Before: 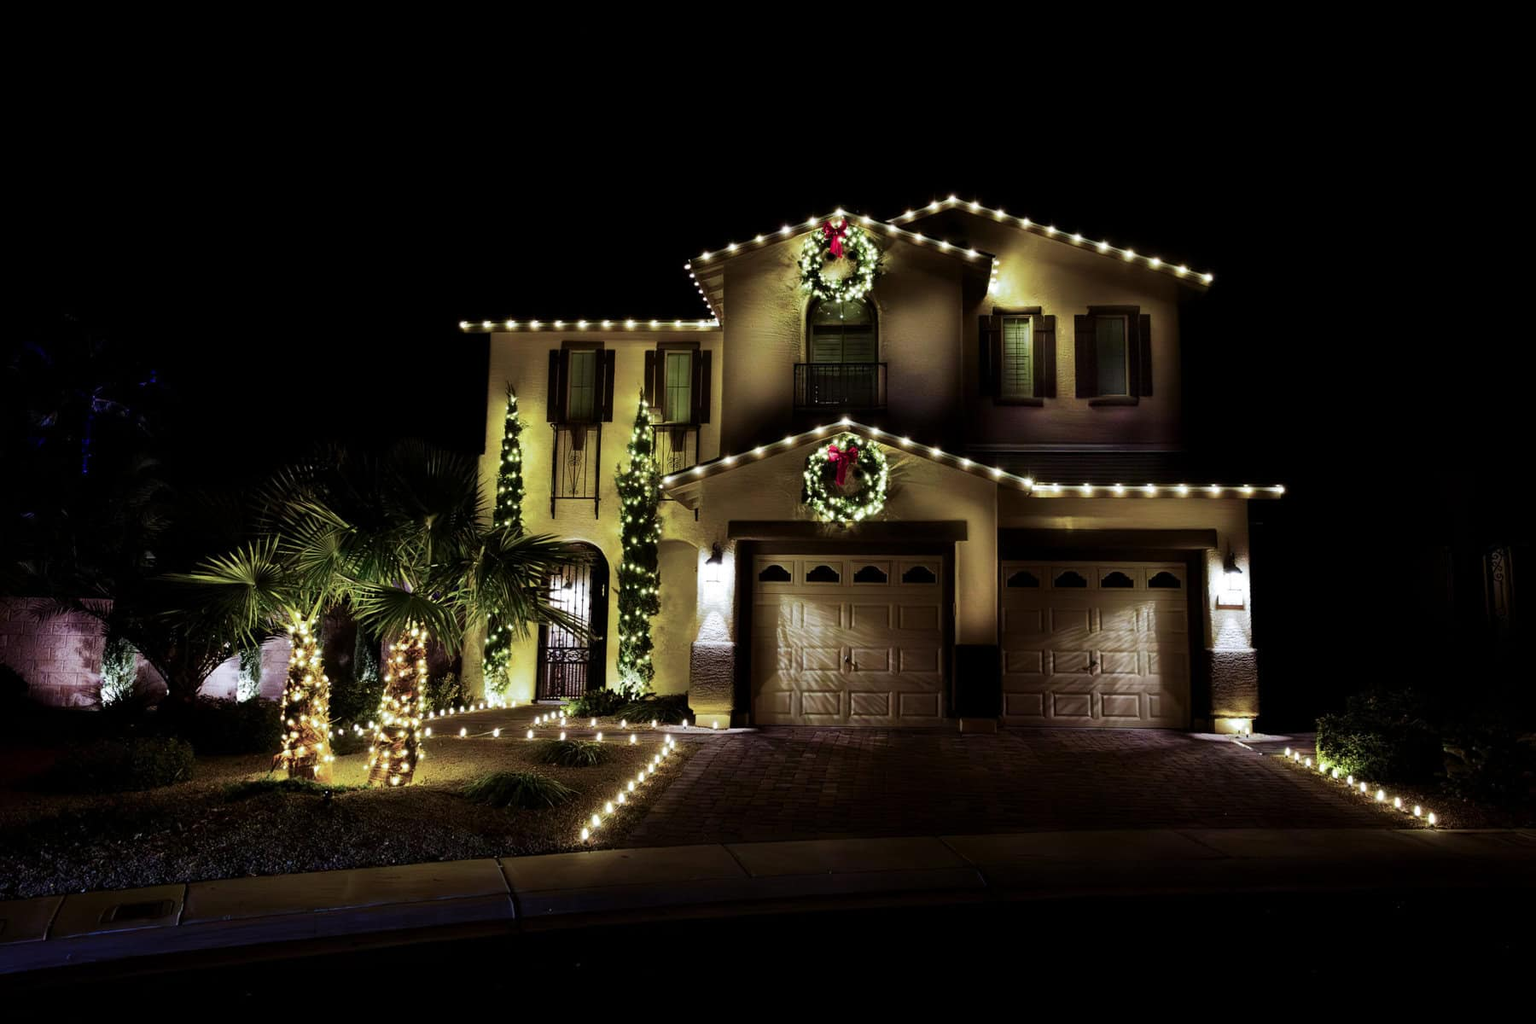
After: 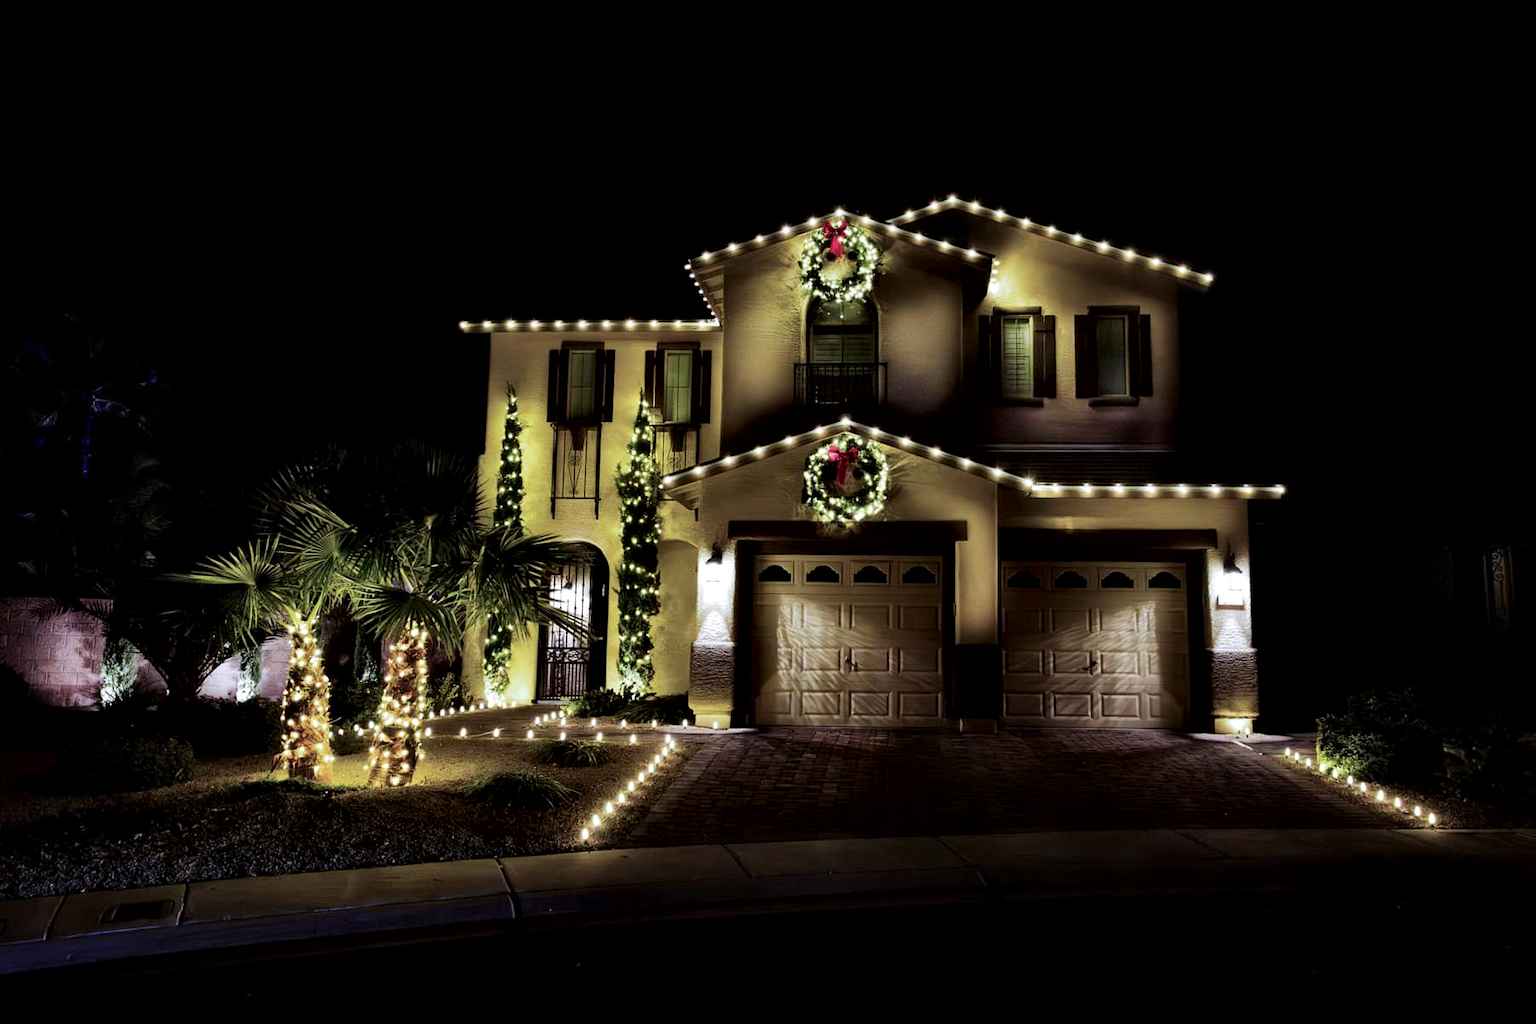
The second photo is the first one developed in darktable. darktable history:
local contrast: mode bilateral grid, contrast 25, coarseness 60, detail 151%, midtone range 0.2
color contrast: green-magenta contrast 0.96
